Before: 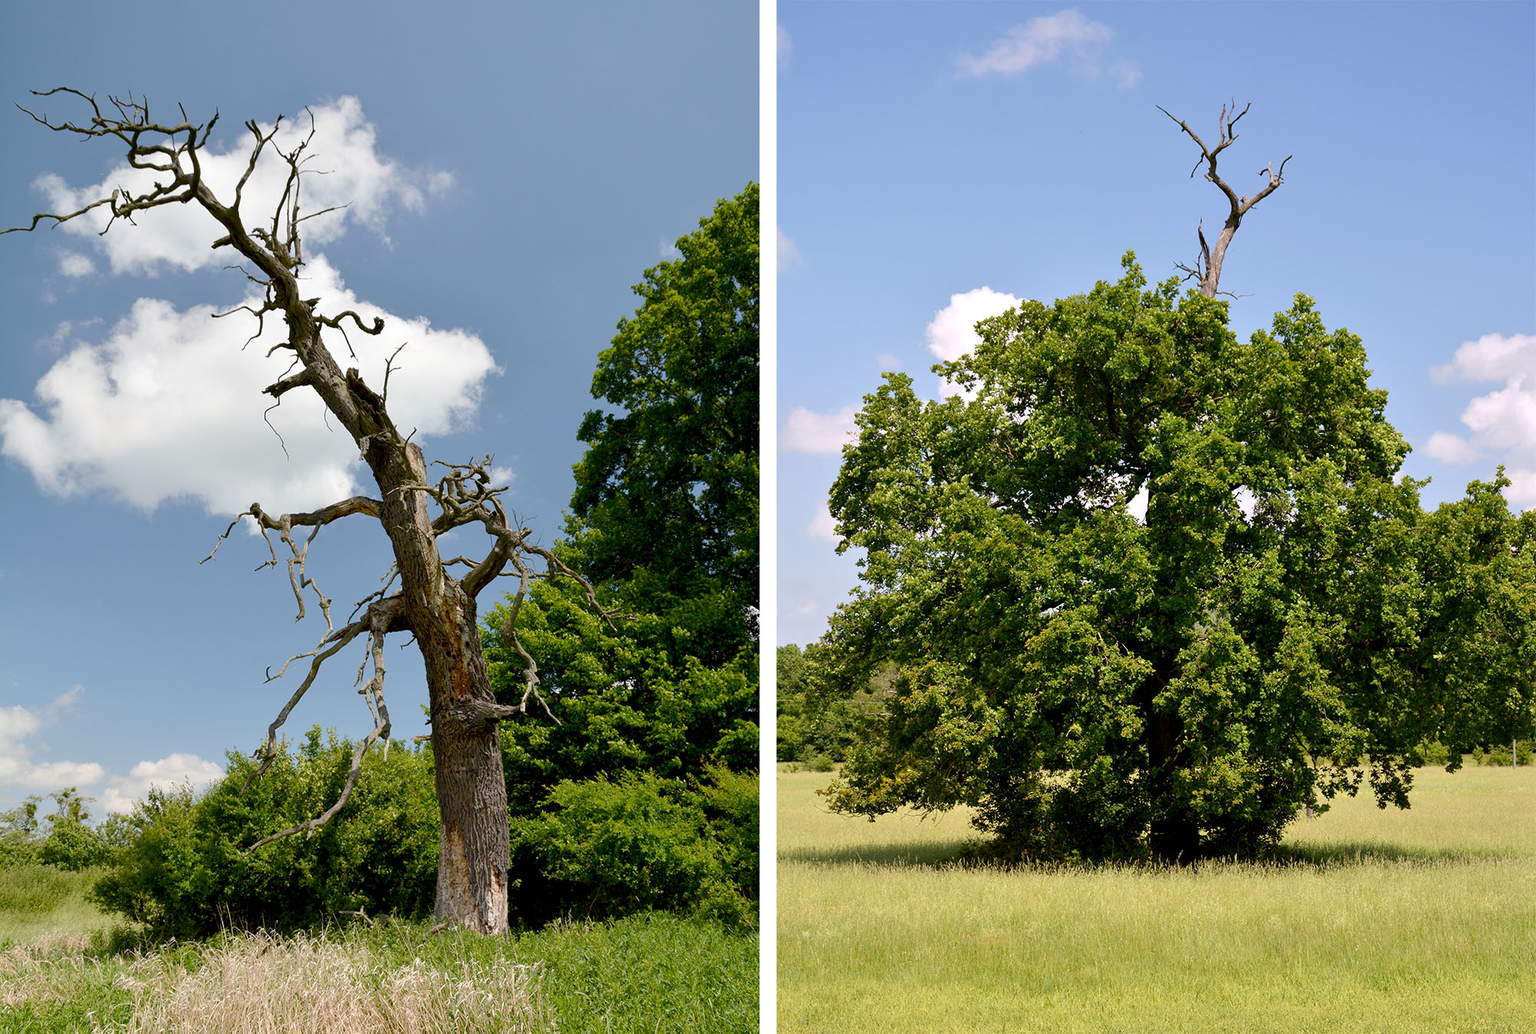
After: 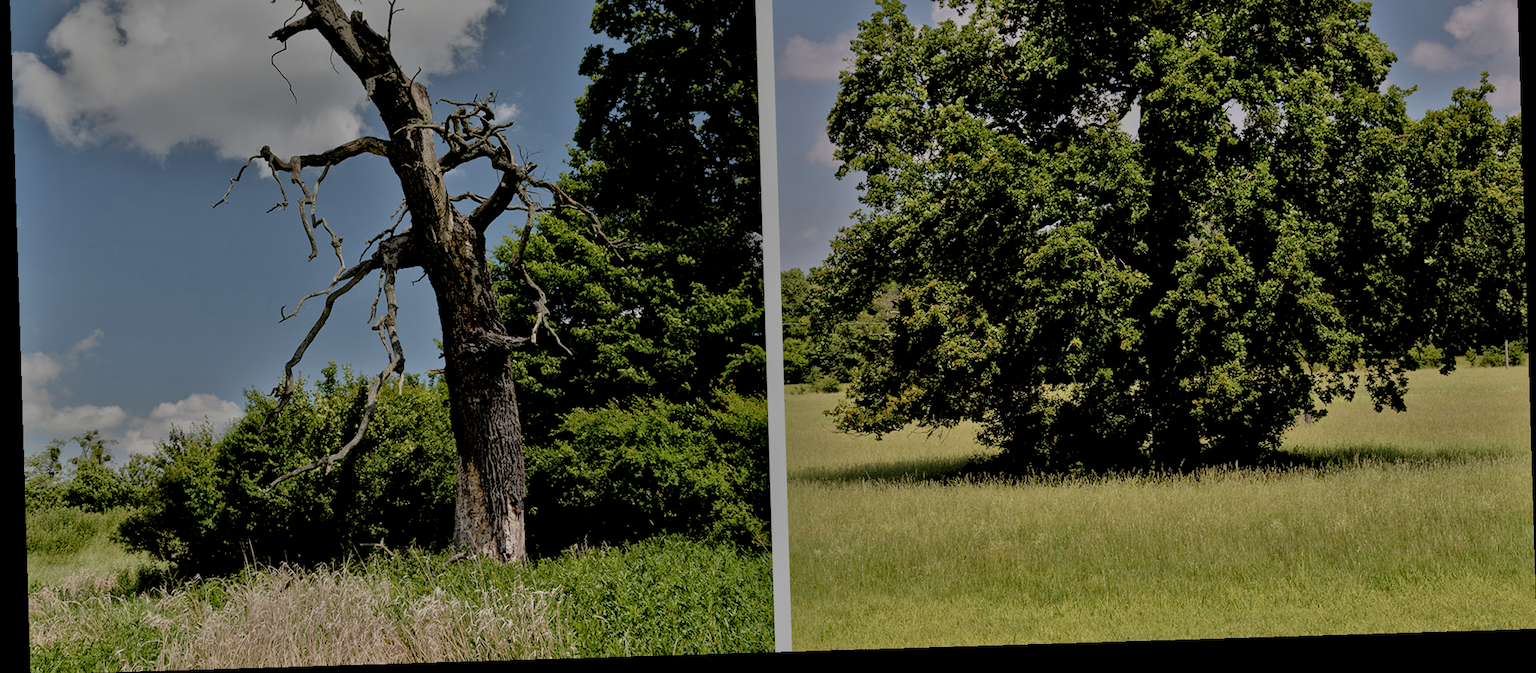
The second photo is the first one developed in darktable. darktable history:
rotate and perspective: rotation -1.75°, automatic cropping off
exposure: exposure -2.002 EV, compensate highlight preservation false
tone equalizer: -8 EV -0.528 EV, -7 EV -0.319 EV, -6 EV -0.083 EV, -5 EV 0.413 EV, -4 EV 0.985 EV, -3 EV 0.791 EV, -2 EV -0.01 EV, -1 EV 0.14 EV, +0 EV -0.012 EV, smoothing 1
local contrast: mode bilateral grid, contrast 20, coarseness 19, detail 163%, midtone range 0.2
rgb levels: levels [[0.01, 0.419, 0.839], [0, 0.5, 1], [0, 0.5, 1]]
crop and rotate: top 36.435%
